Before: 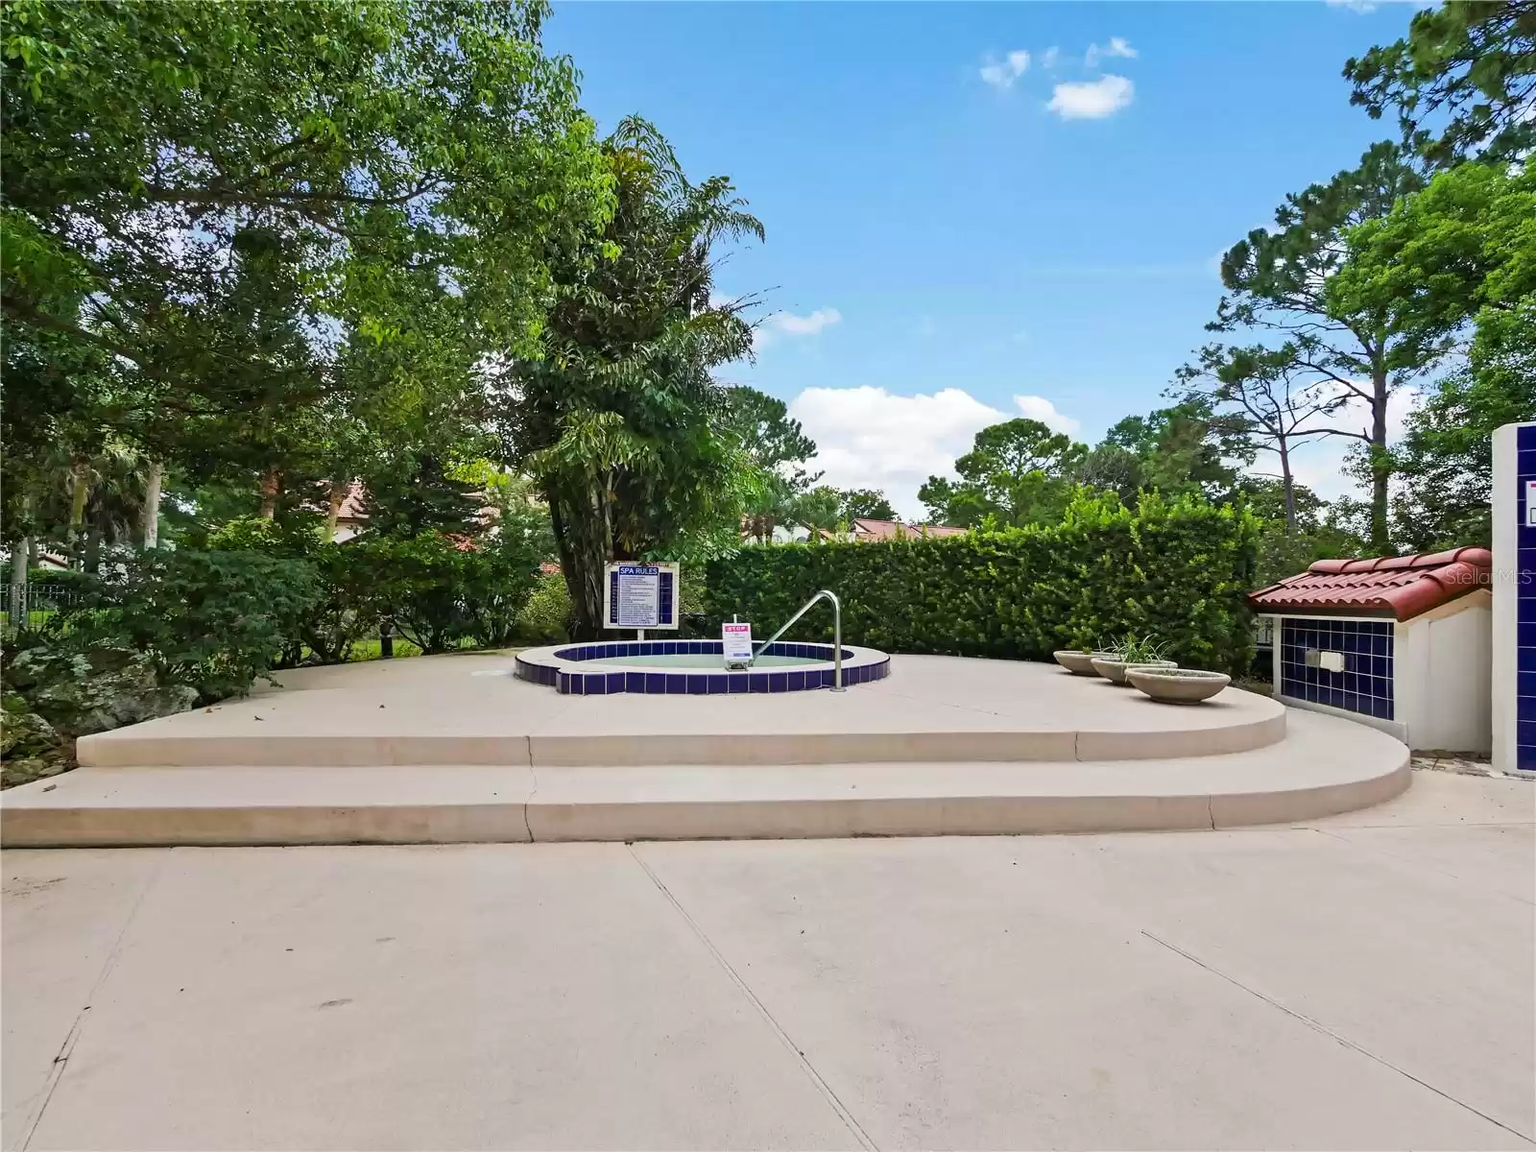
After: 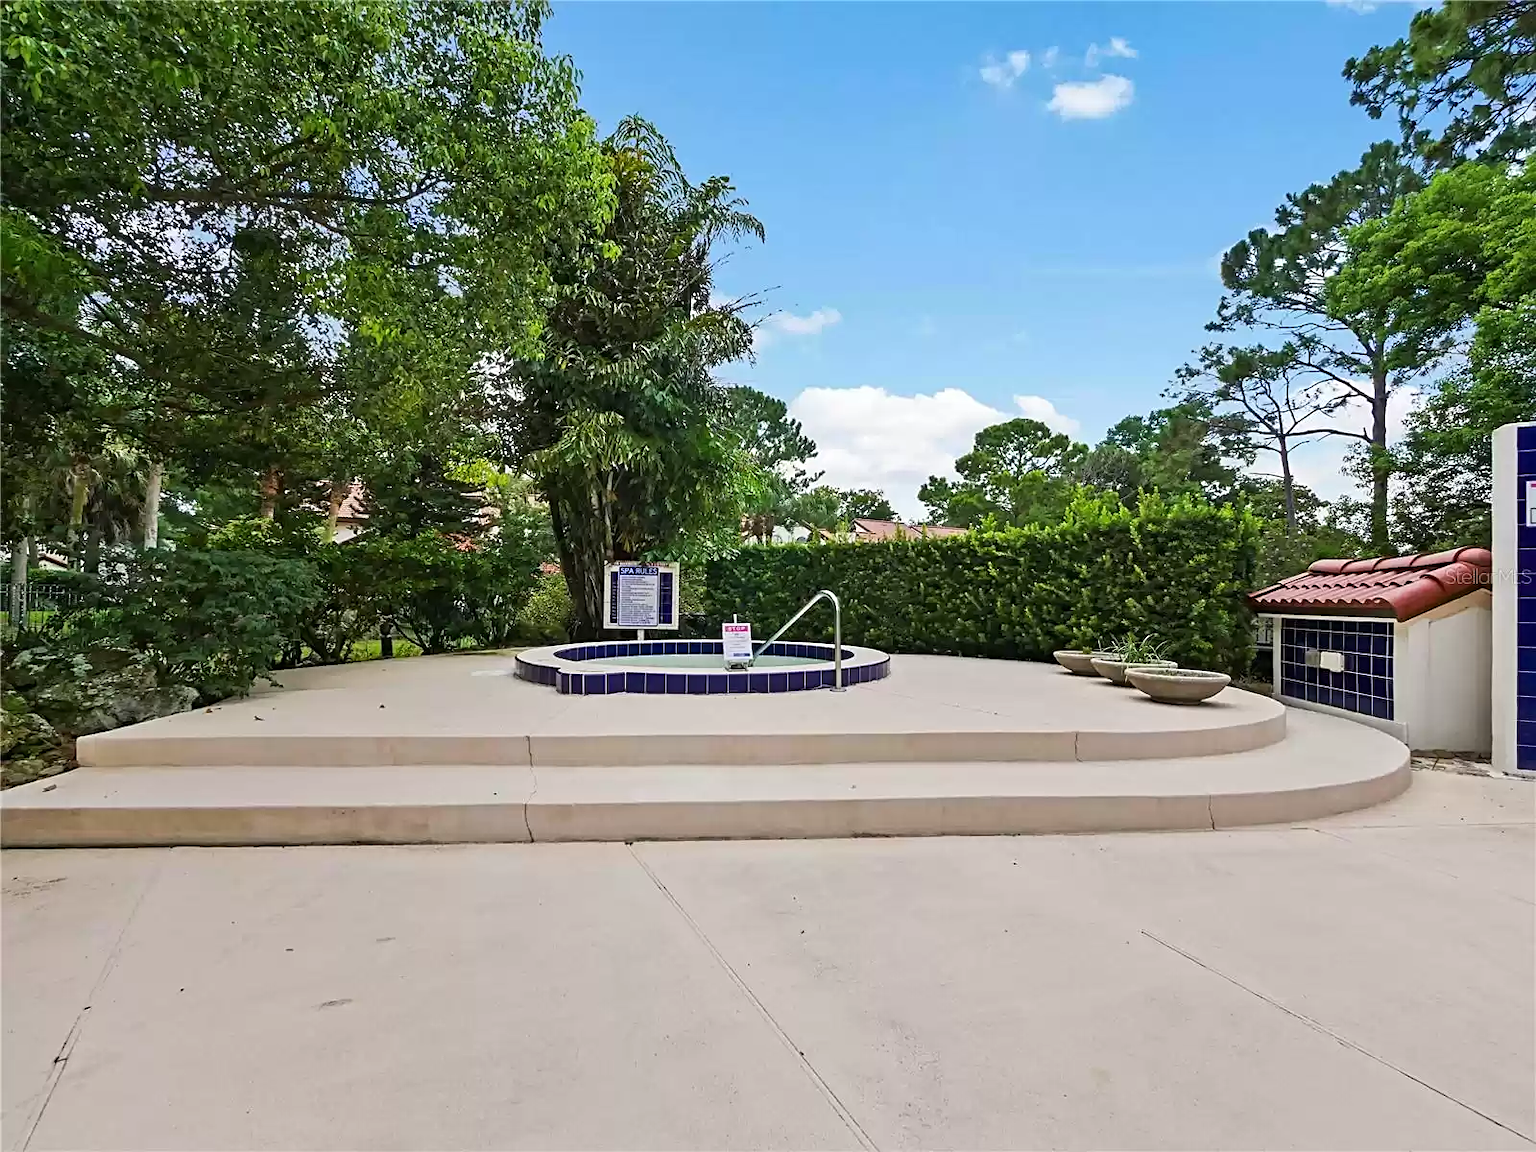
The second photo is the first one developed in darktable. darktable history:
sharpen: radius 2.506, amount 0.326
